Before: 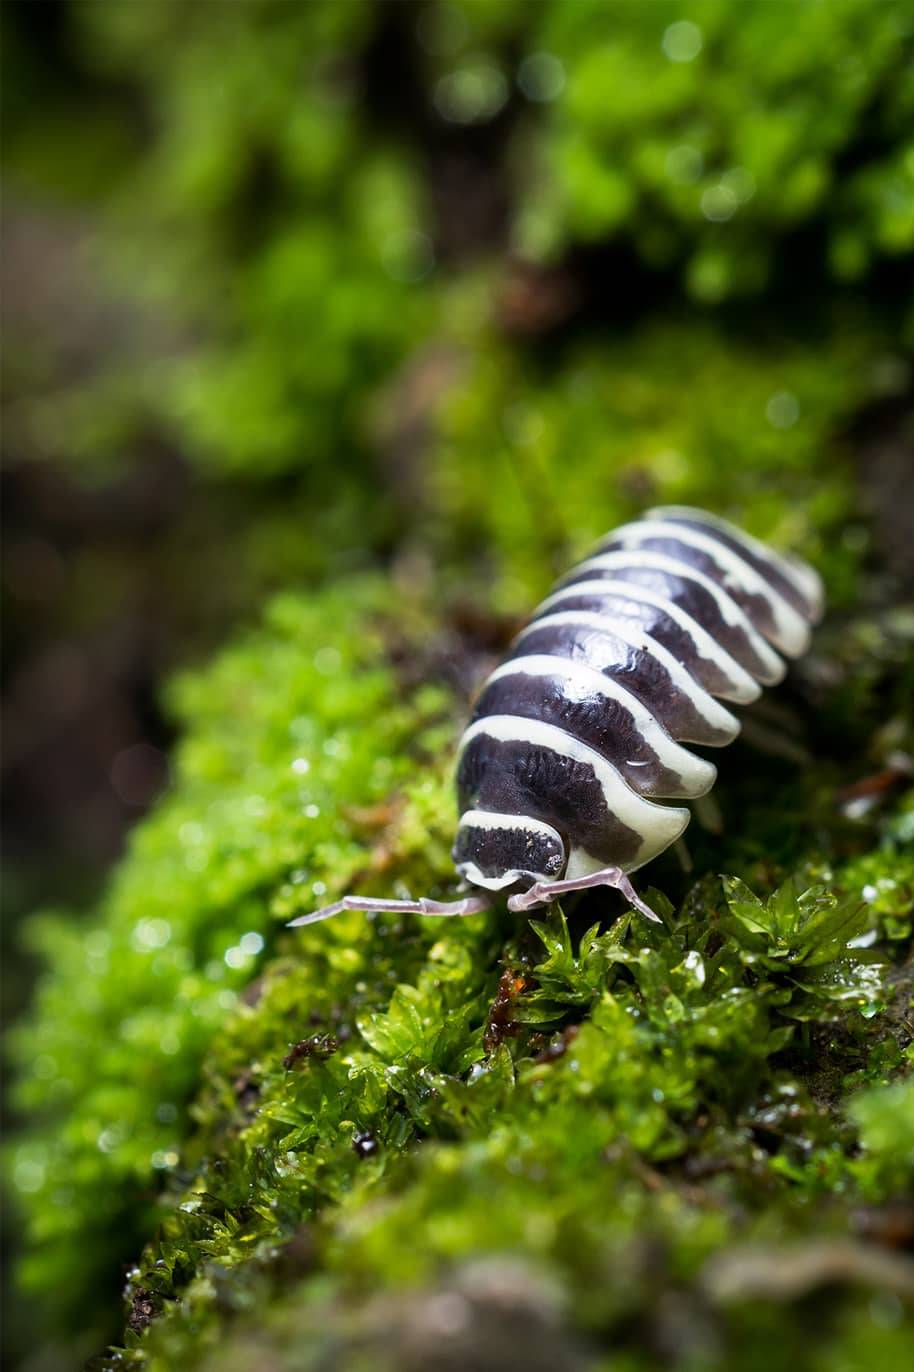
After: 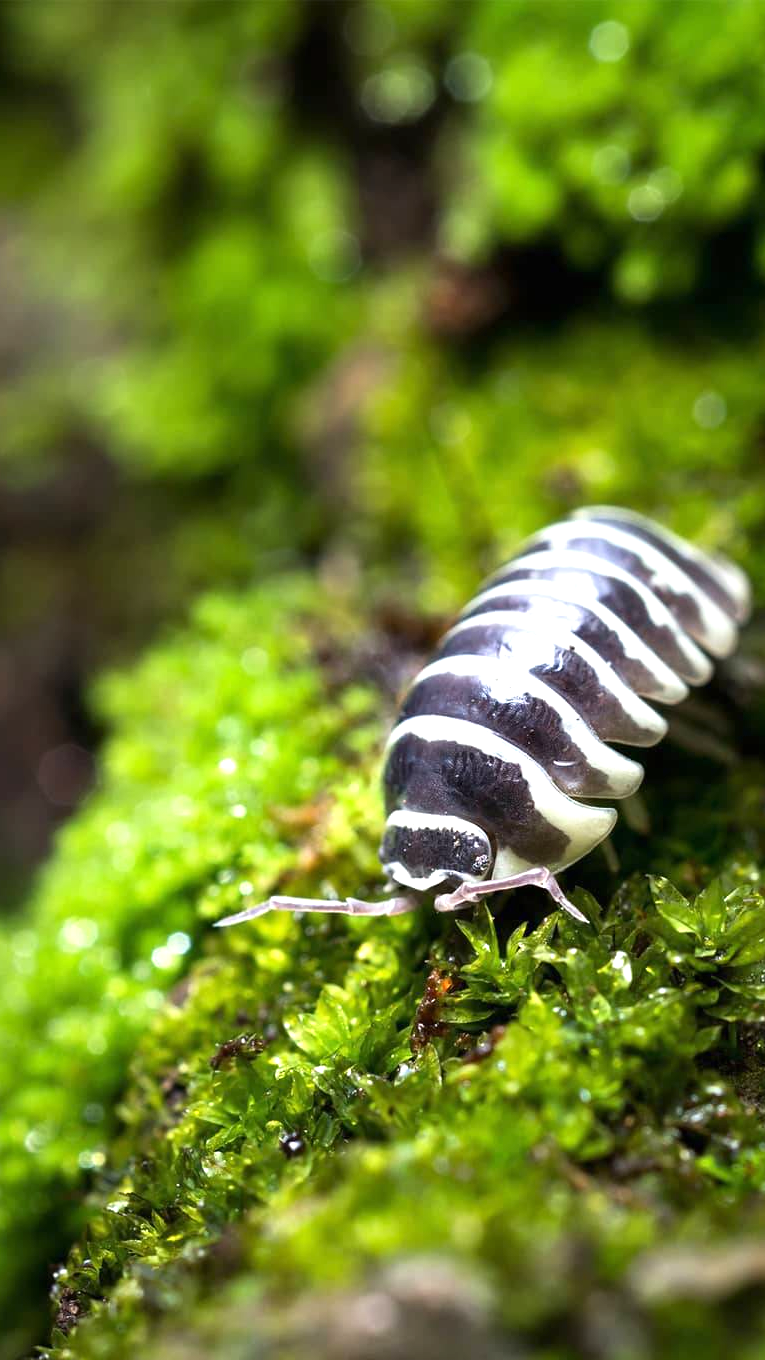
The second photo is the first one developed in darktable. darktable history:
exposure: black level correction 0, exposure 0.7 EV, compensate exposure bias true, compensate highlight preservation false
crop: left 8.026%, right 7.374%
